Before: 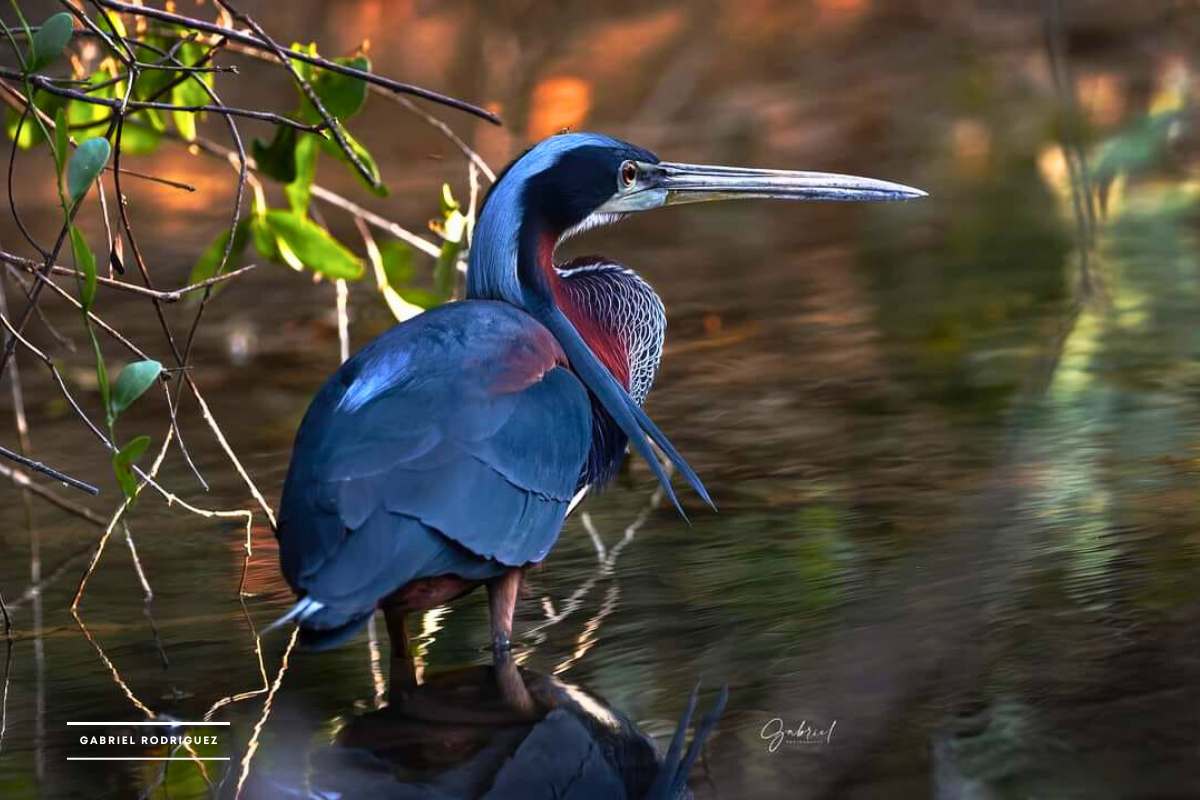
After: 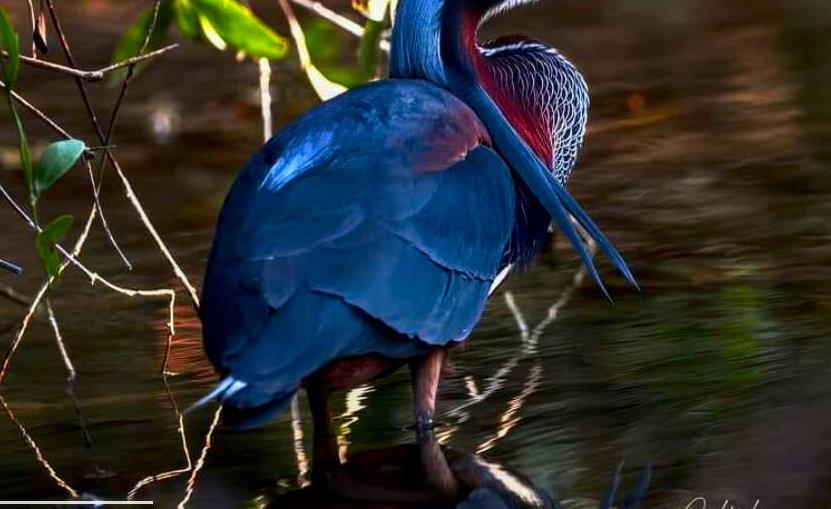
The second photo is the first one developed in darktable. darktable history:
local contrast: on, module defaults
crop: left 6.488%, top 27.668%, right 24.183%, bottom 8.656%
contrast brightness saturation: contrast 0.07, brightness -0.14, saturation 0.11
